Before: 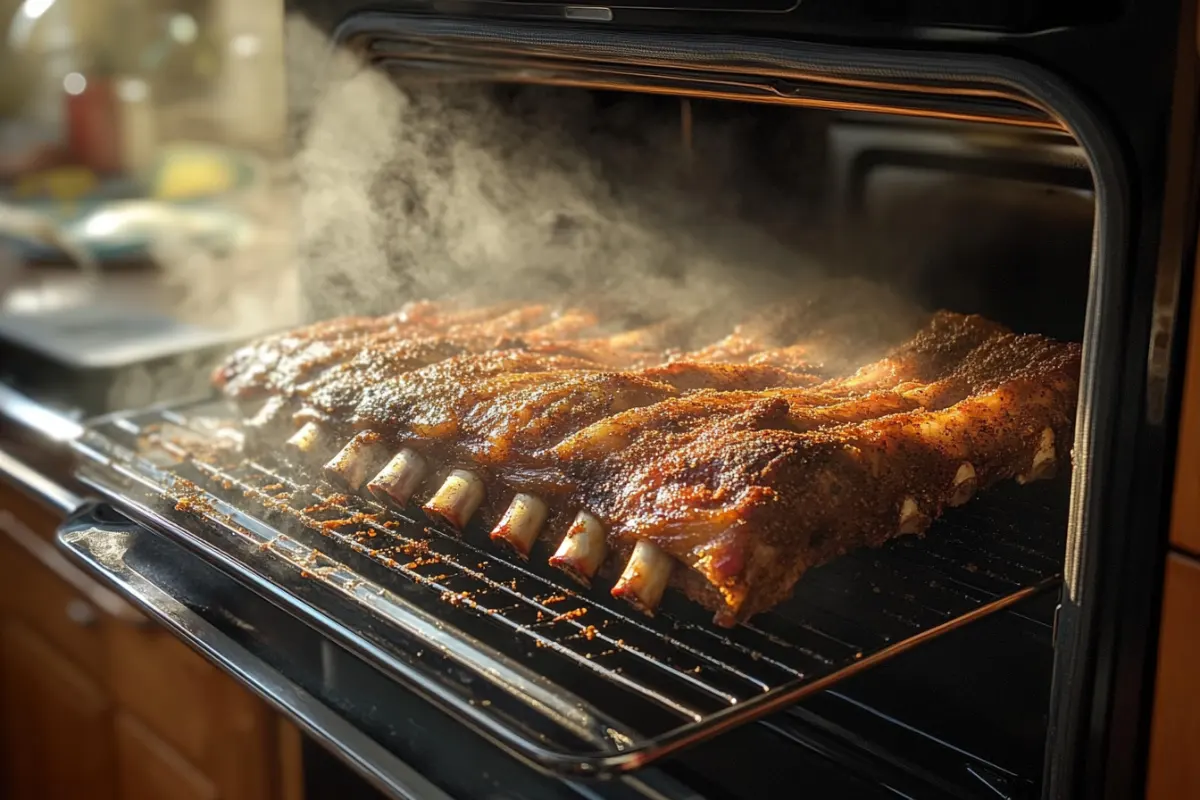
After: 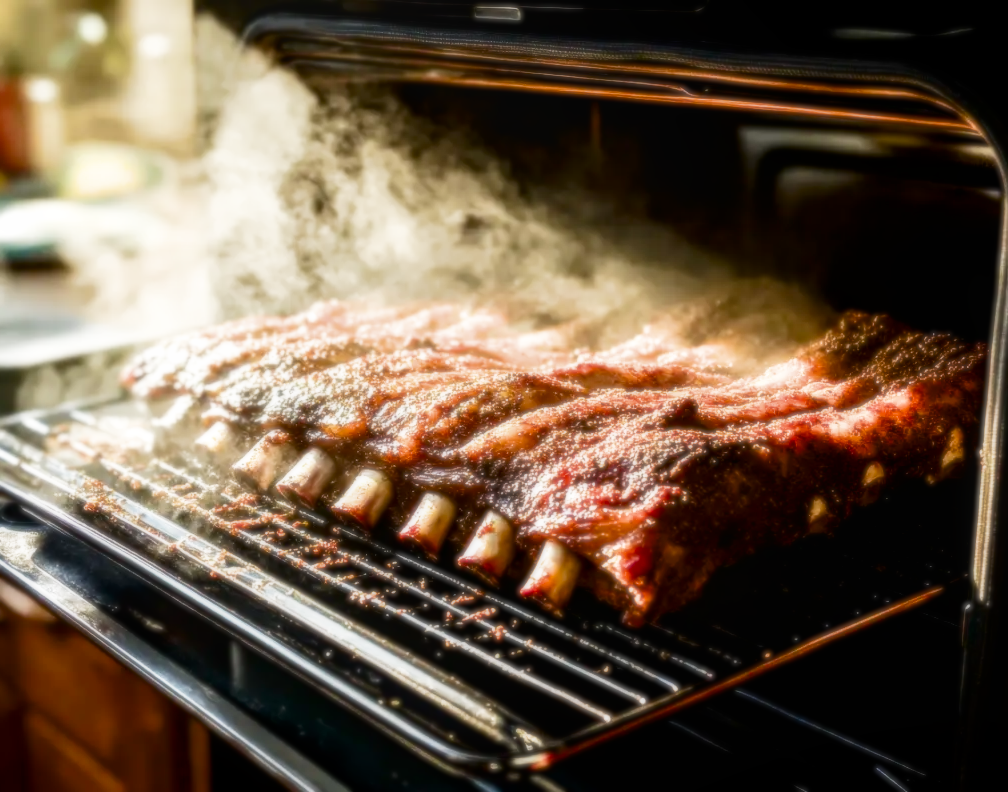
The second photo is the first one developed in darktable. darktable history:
contrast brightness saturation: contrast 0.1, brightness -0.26, saturation 0.14
crop: left 7.598%, right 7.873%
soften: size 8.67%, mix 49%
exposure: exposure 1.061 EV, compensate highlight preservation false
local contrast: on, module defaults
filmic rgb: black relative exposure -5 EV, white relative exposure 3.5 EV, hardness 3.19, contrast 1.5, highlights saturation mix -50%
color balance rgb: perceptual saturation grading › global saturation 20%, perceptual saturation grading › highlights -25%, perceptual saturation grading › shadows 50%
